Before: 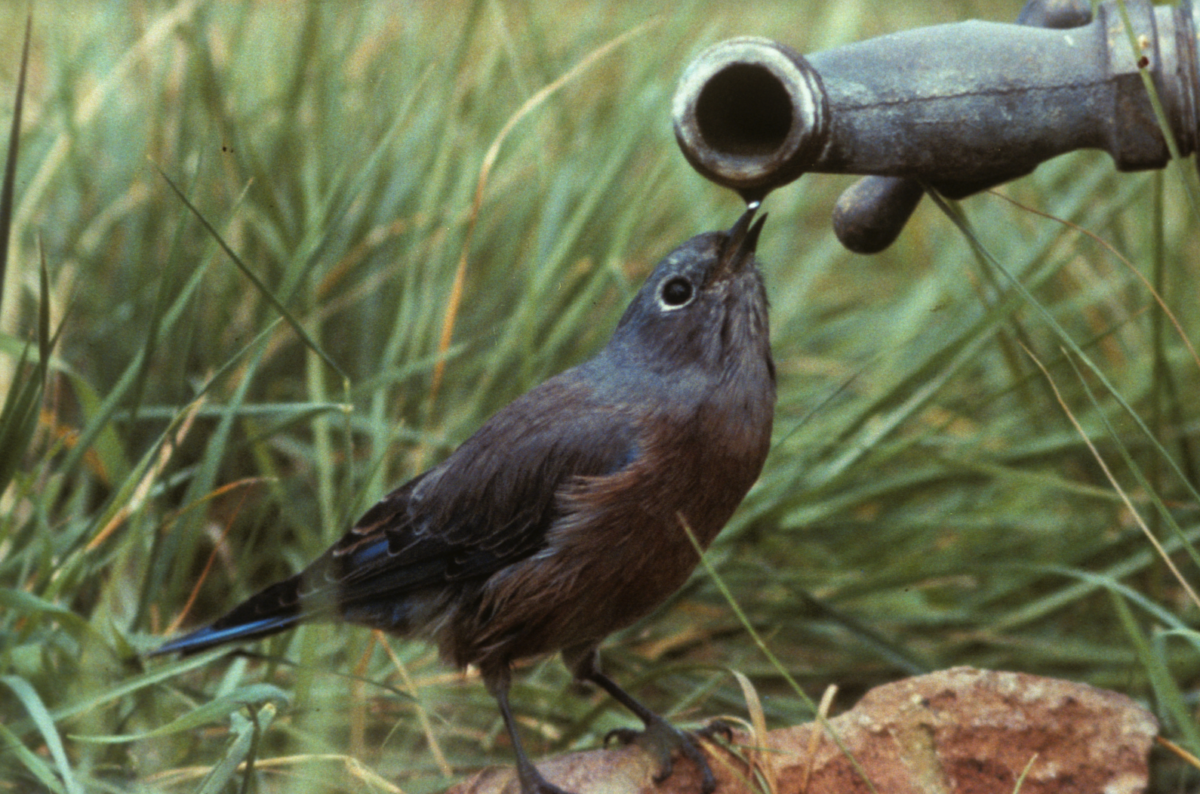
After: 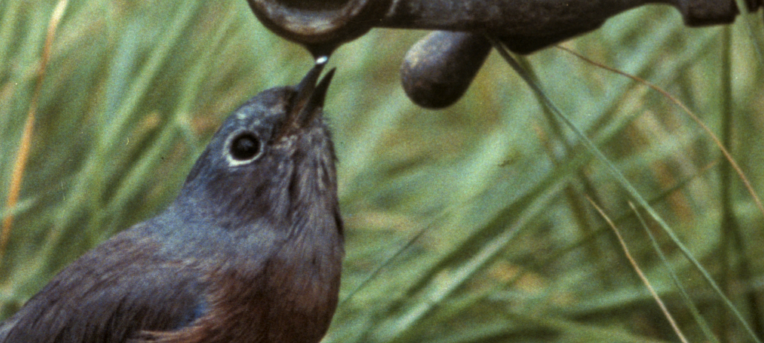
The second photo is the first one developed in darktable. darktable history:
crop: left 36.005%, top 18.293%, right 0.31%, bottom 38.444%
local contrast: on, module defaults
